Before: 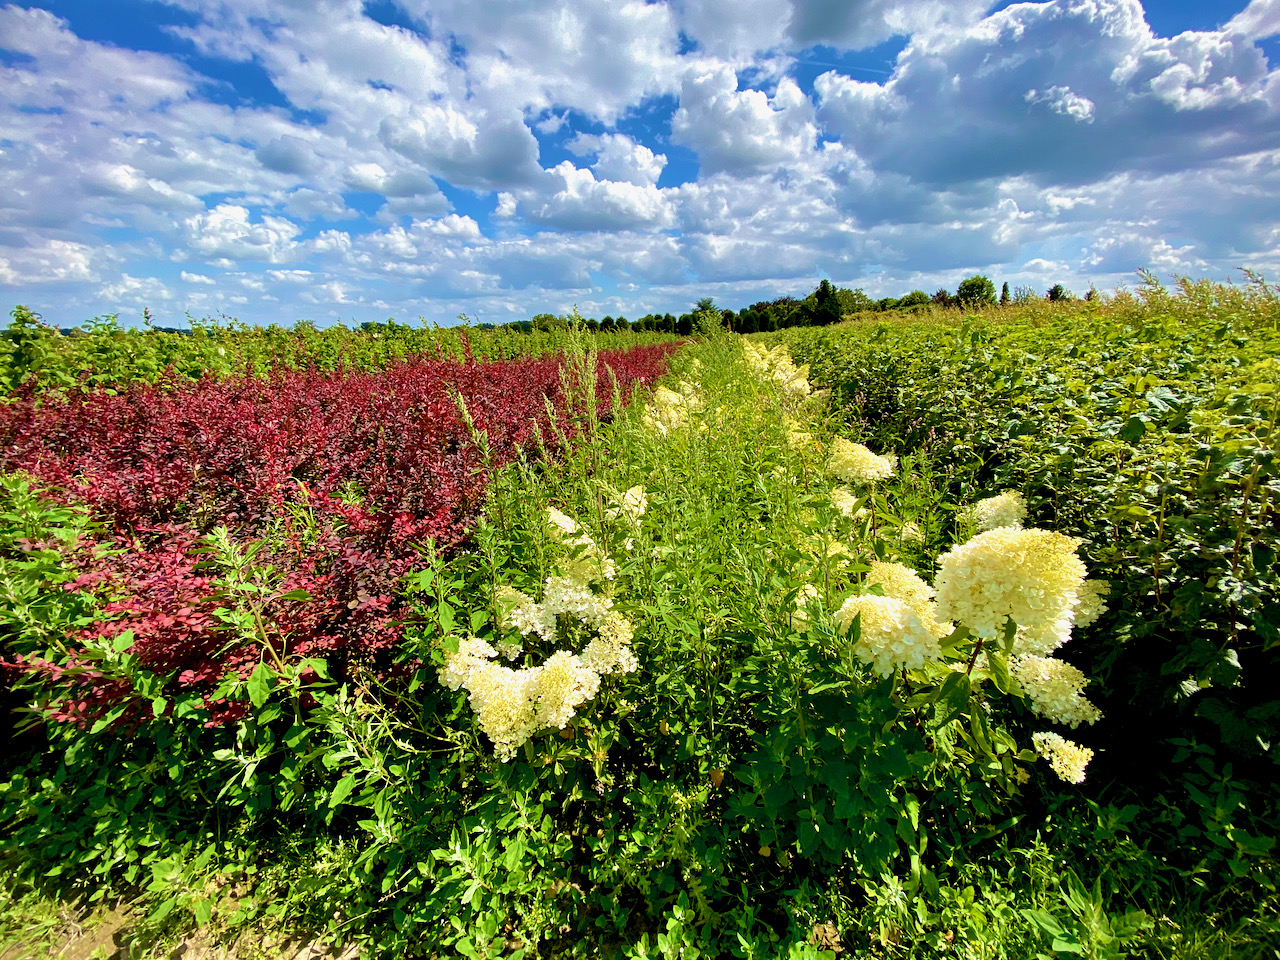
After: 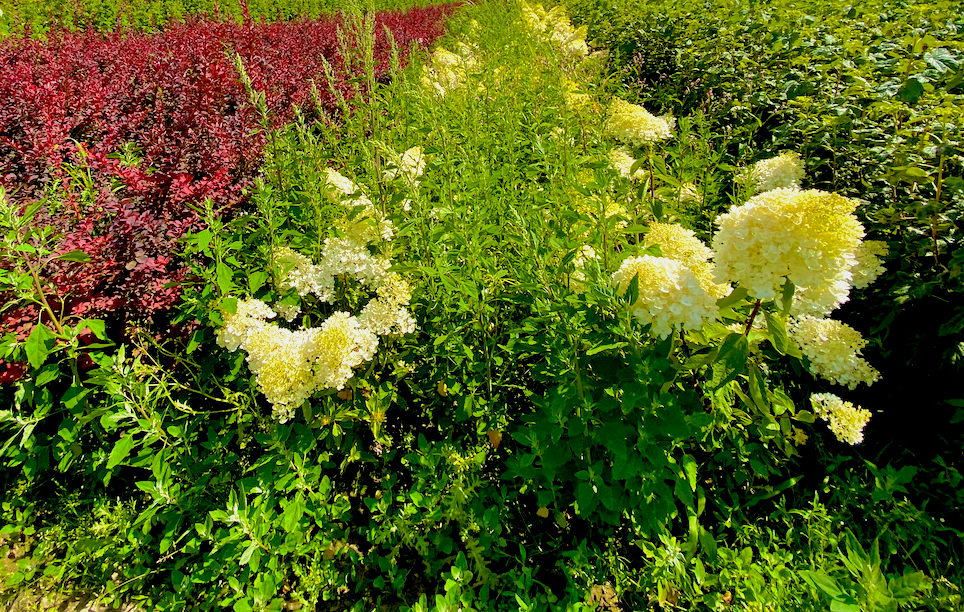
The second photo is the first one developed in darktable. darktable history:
crop and rotate: left 17.384%, top 35.325%, right 7.23%, bottom 0.848%
shadows and highlights: shadows 39.55, highlights -60.1
